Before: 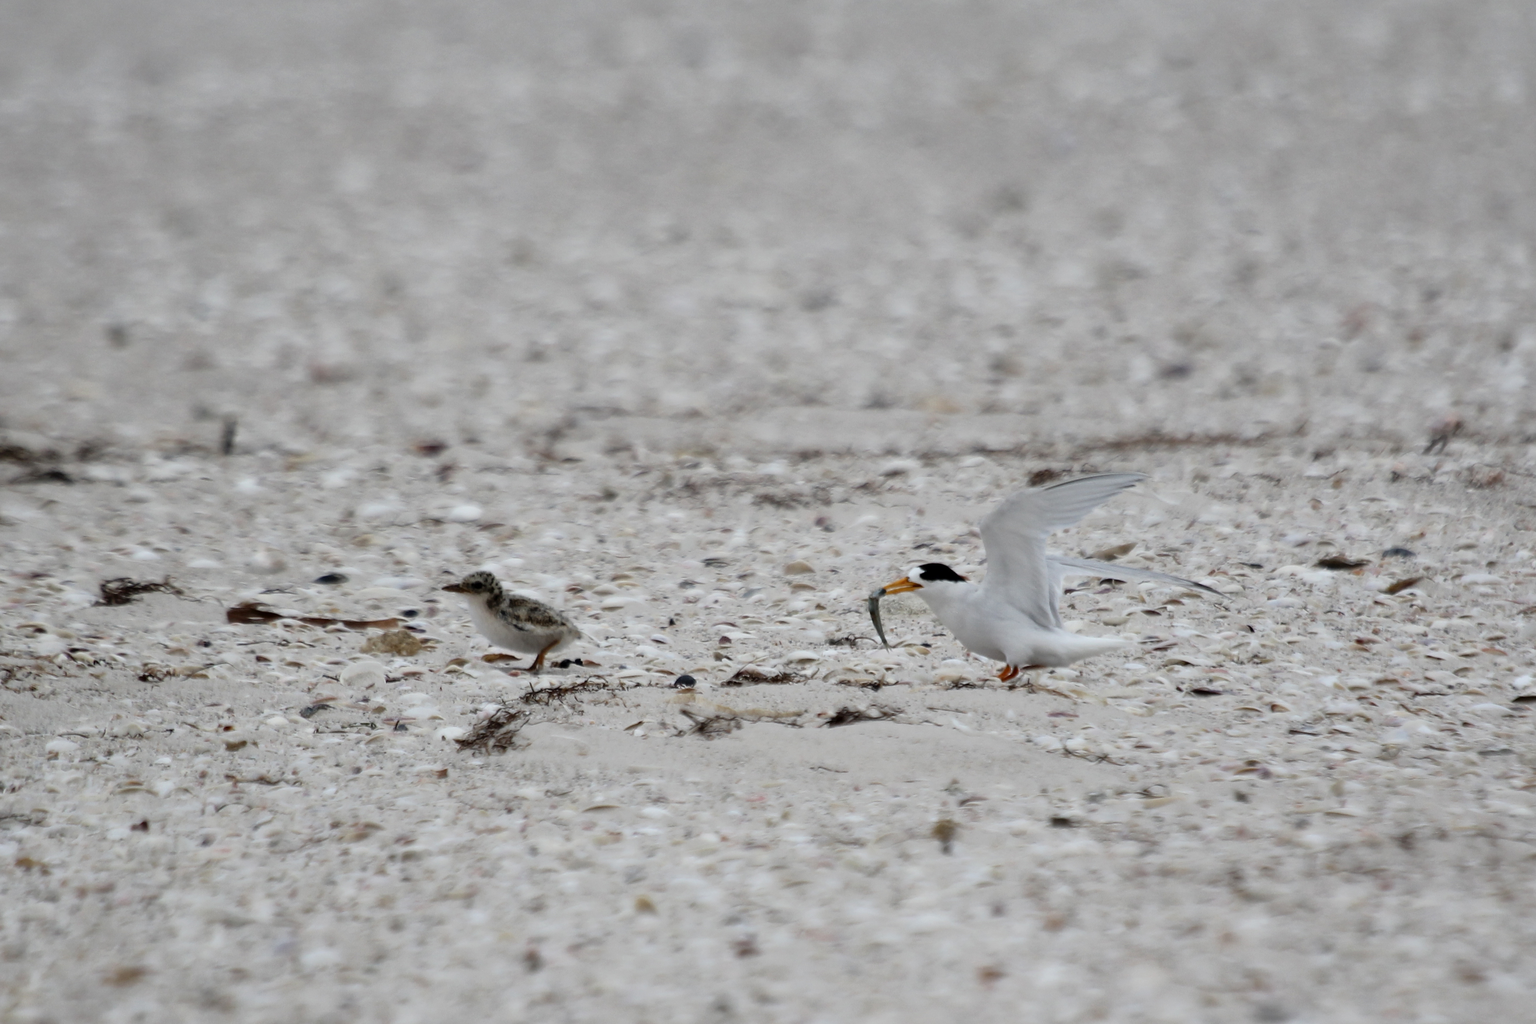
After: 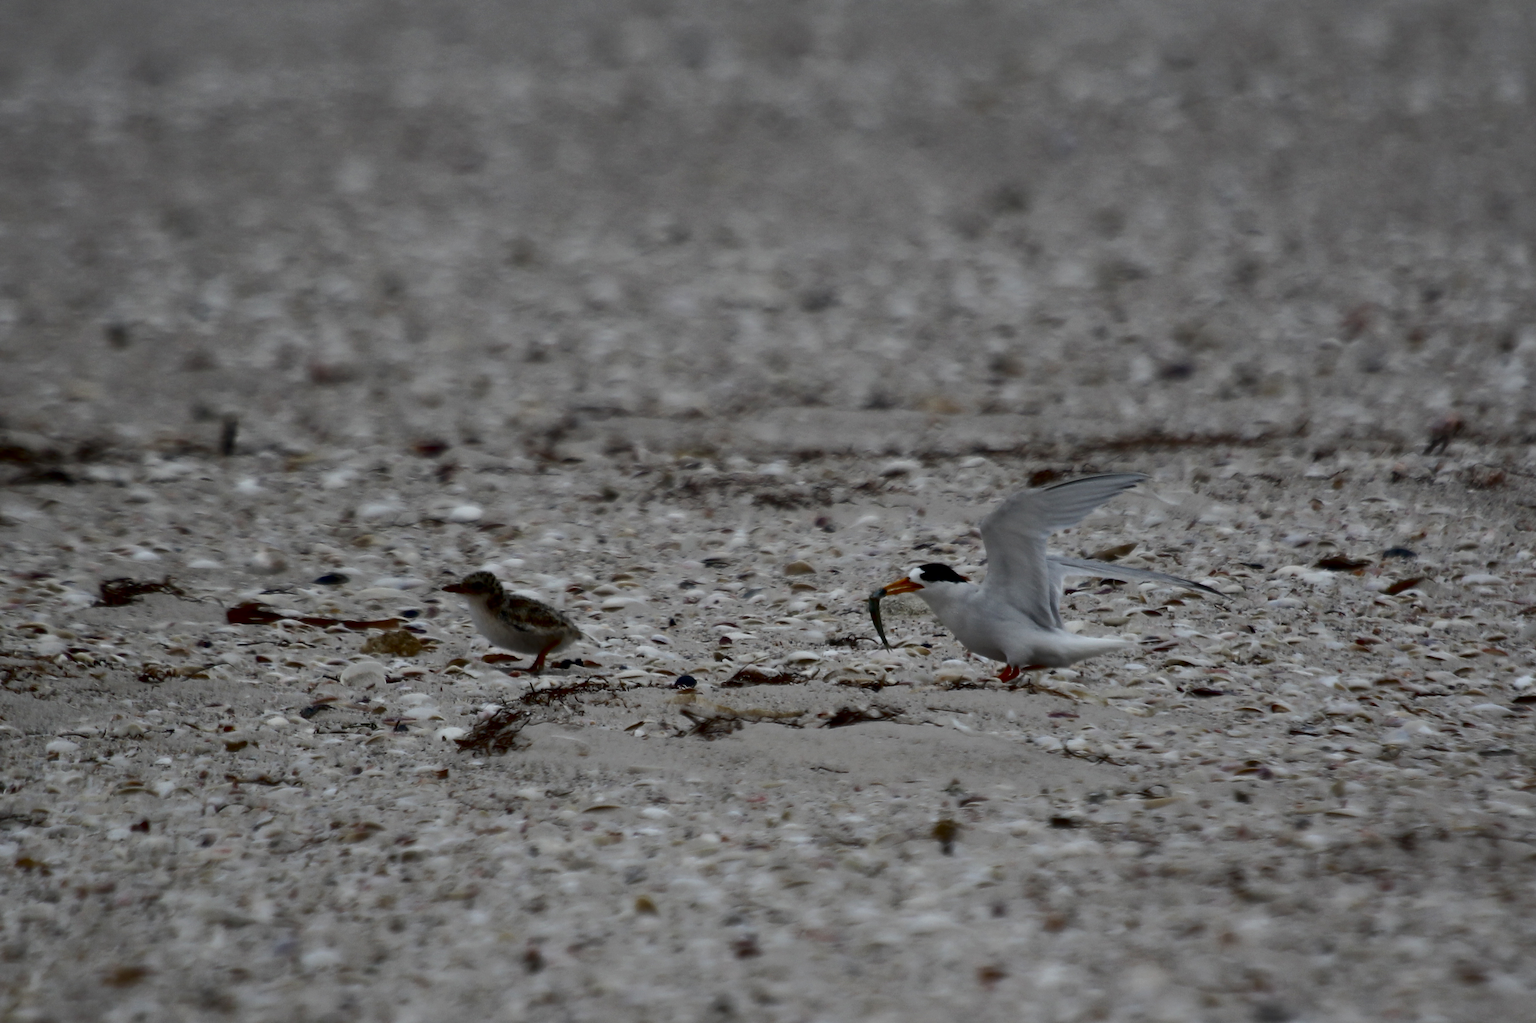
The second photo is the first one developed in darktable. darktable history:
contrast brightness saturation: contrast 0.089, brightness -0.578, saturation 0.169
